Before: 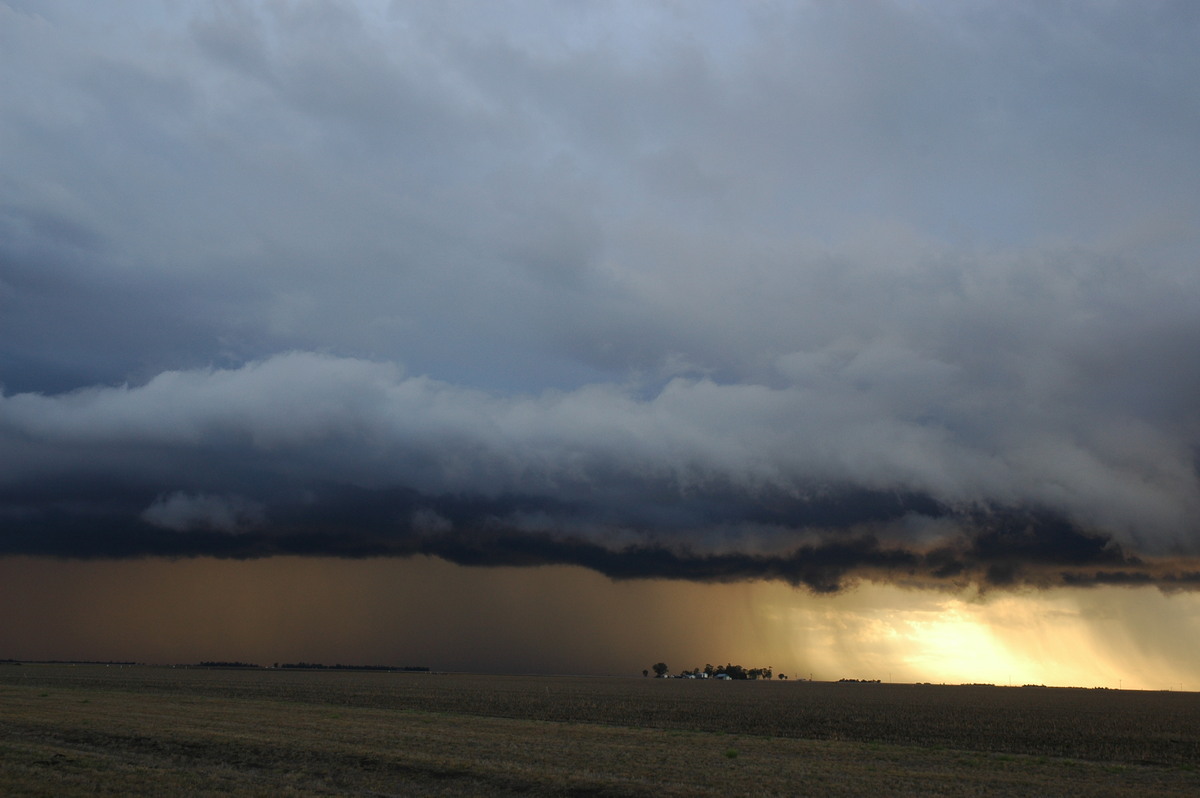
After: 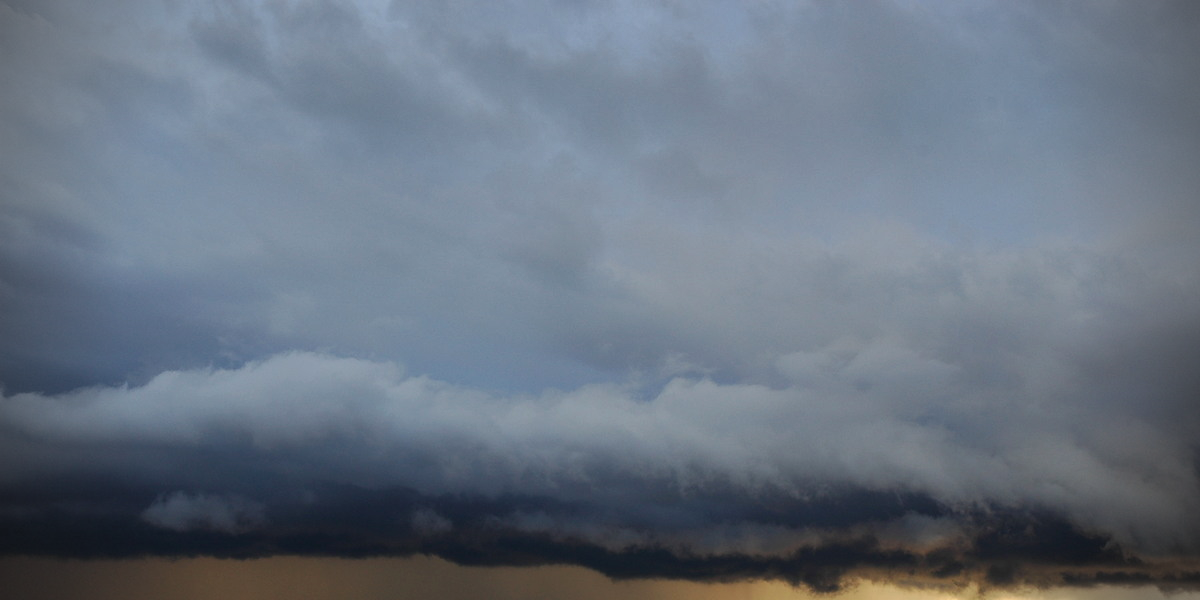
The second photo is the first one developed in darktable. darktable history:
crop: bottom 24.781%
contrast brightness saturation: contrast 0.072
exposure: exposure 0.222 EV, compensate highlight preservation false
shadows and highlights: shadows 24.48, highlights -77.84, soften with gaussian
vignetting: fall-off radius 32.55%, brightness -0.533, saturation -0.51
